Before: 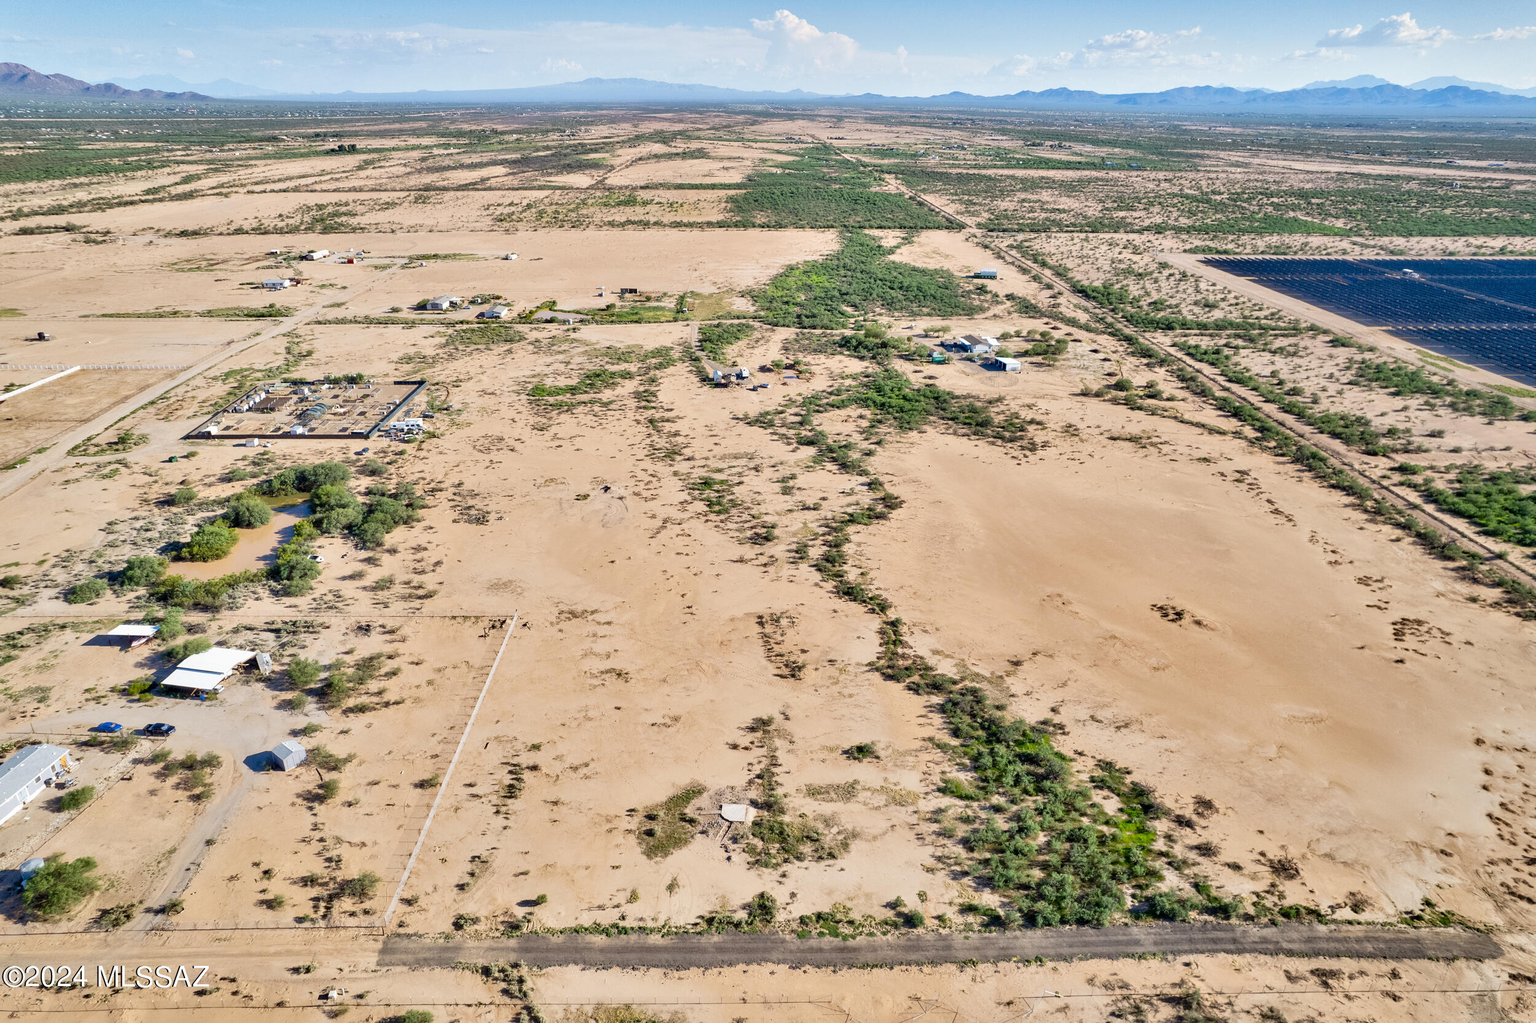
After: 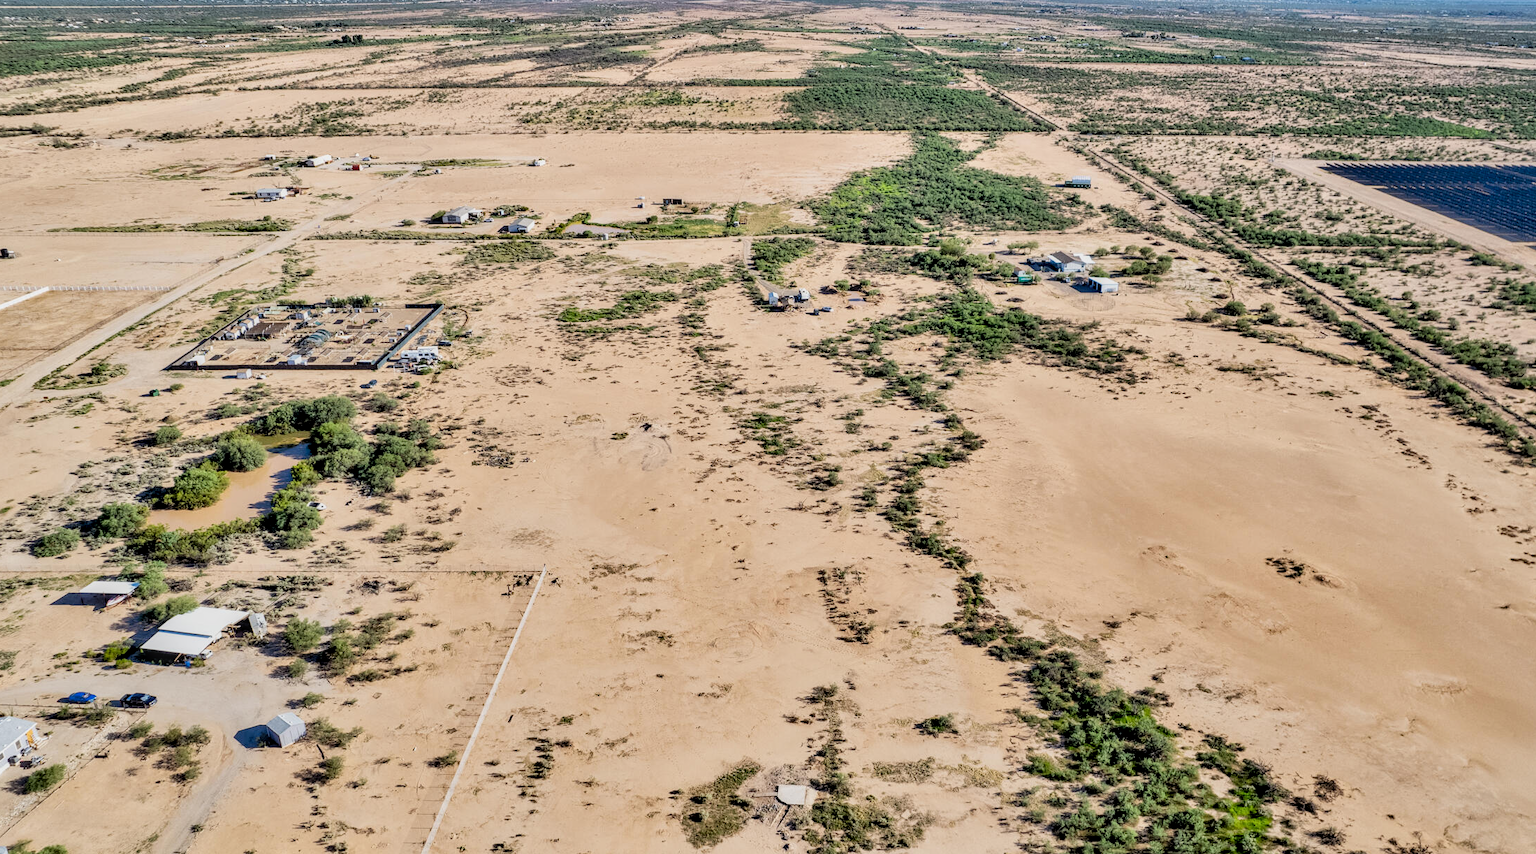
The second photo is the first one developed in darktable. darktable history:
crop and rotate: left 2.47%, top 11.13%, right 9.552%, bottom 15.372%
filmic rgb: black relative exposure -7.78 EV, white relative exposure 4.45 EV, hardness 3.76, latitude 49.73%, contrast 1.1, color science v6 (2022)
local contrast: detail 130%
